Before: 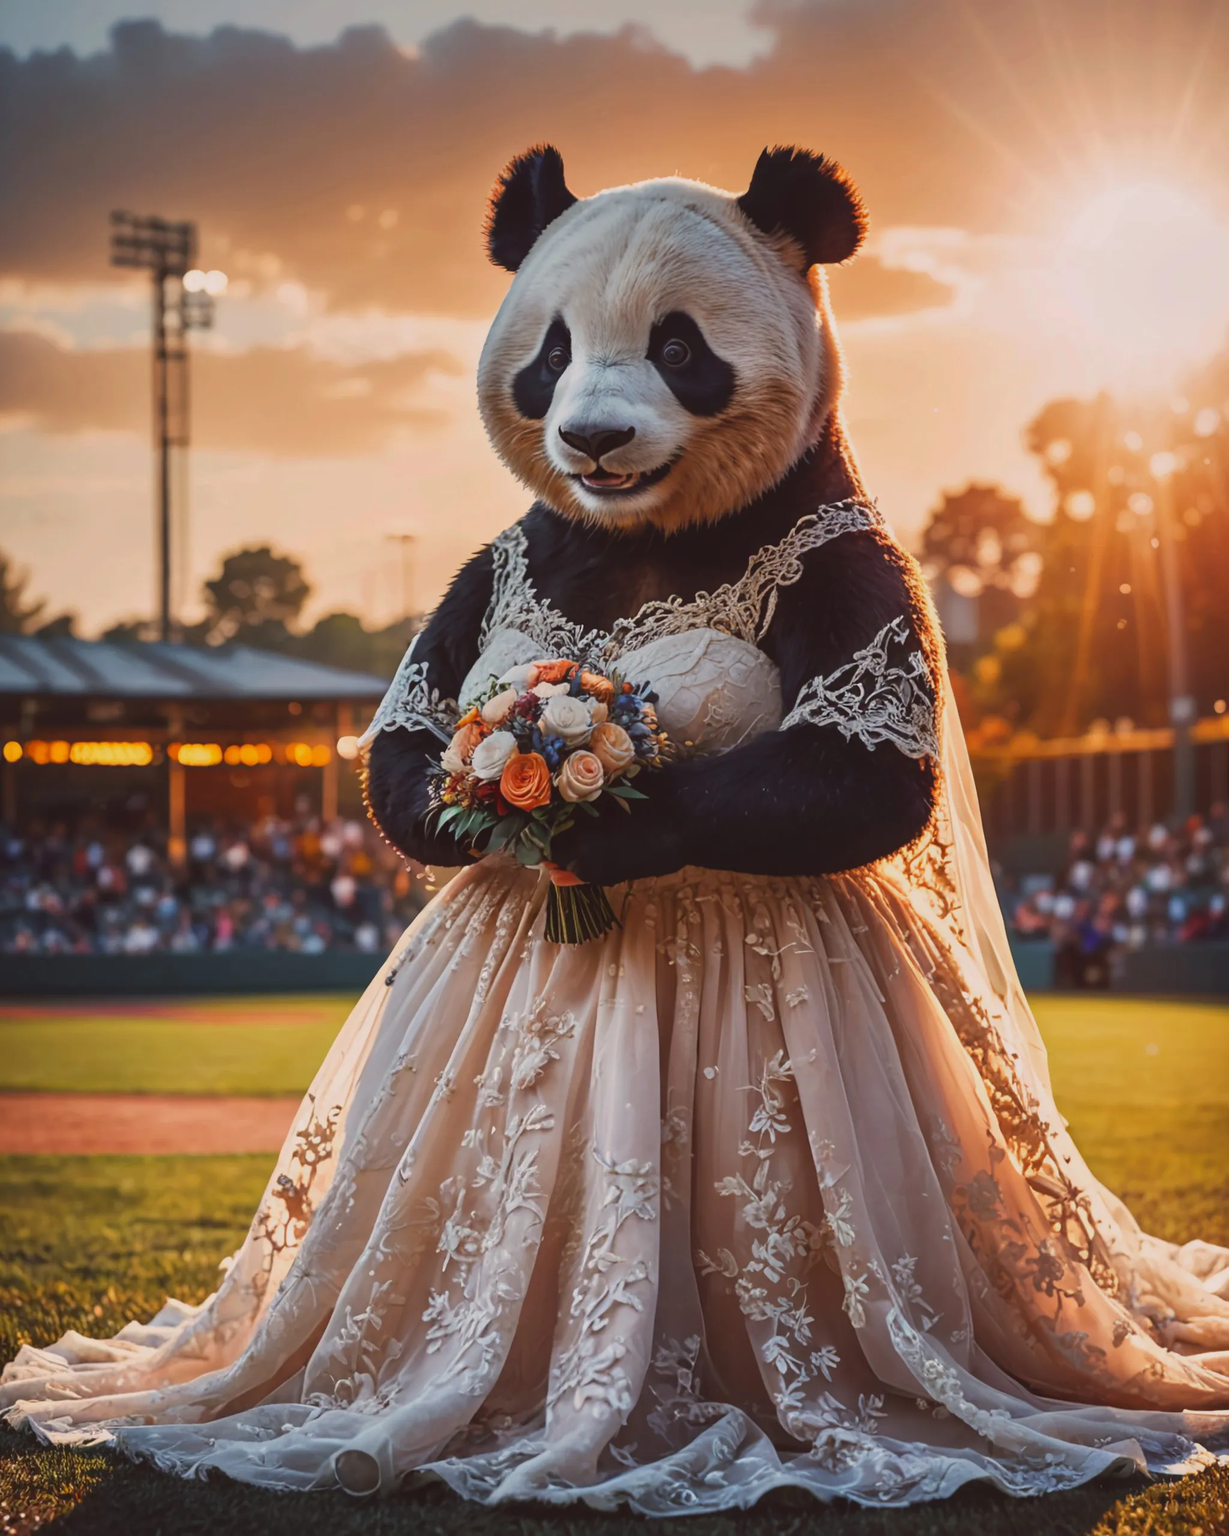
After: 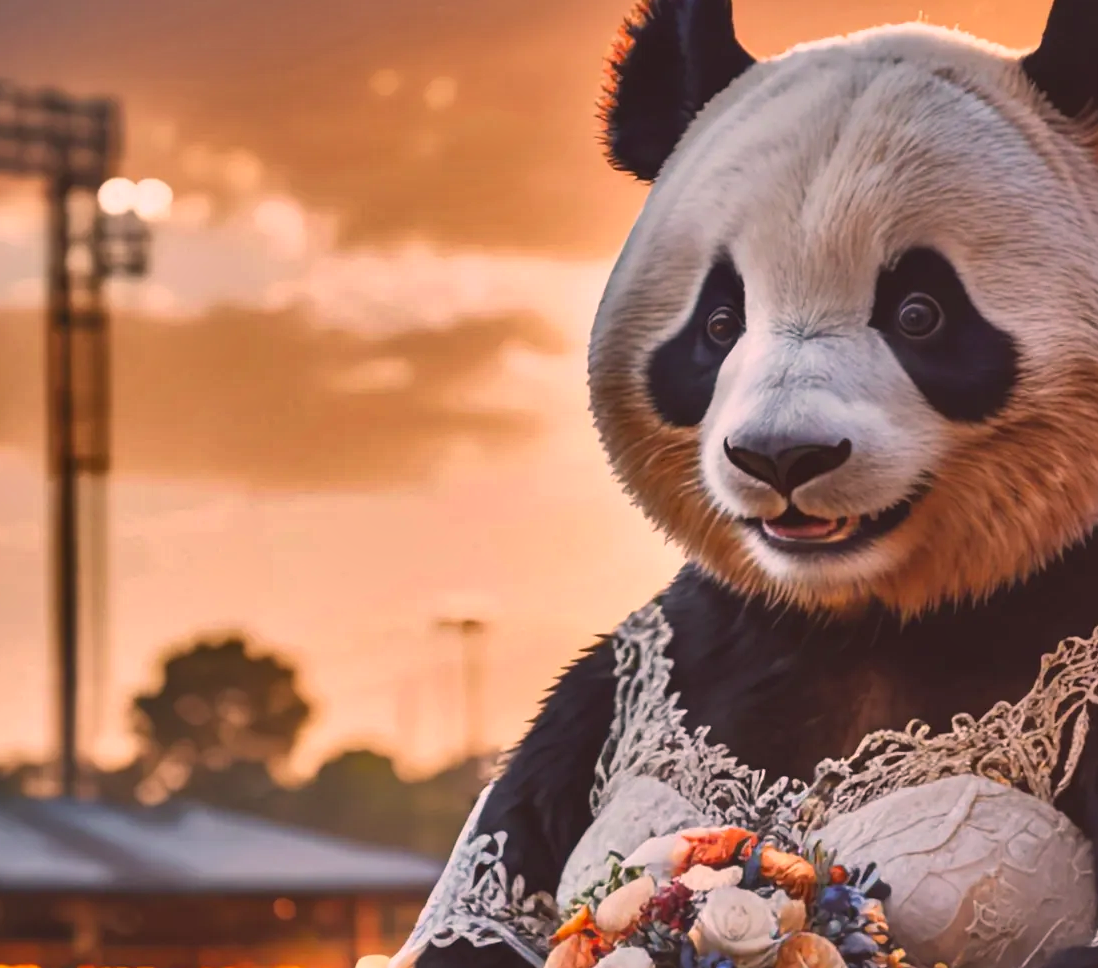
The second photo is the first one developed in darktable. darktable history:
exposure: black level correction 0, exposure 0.5 EV, compensate exposure bias true, compensate highlight preservation false
color correction: highlights a* 12.23, highlights b* 5.41
shadows and highlights: white point adjustment -3.64, highlights -63.34, highlights color adjustment 42%, soften with gaussian
crop: left 10.121%, top 10.631%, right 36.218%, bottom 51.526%
